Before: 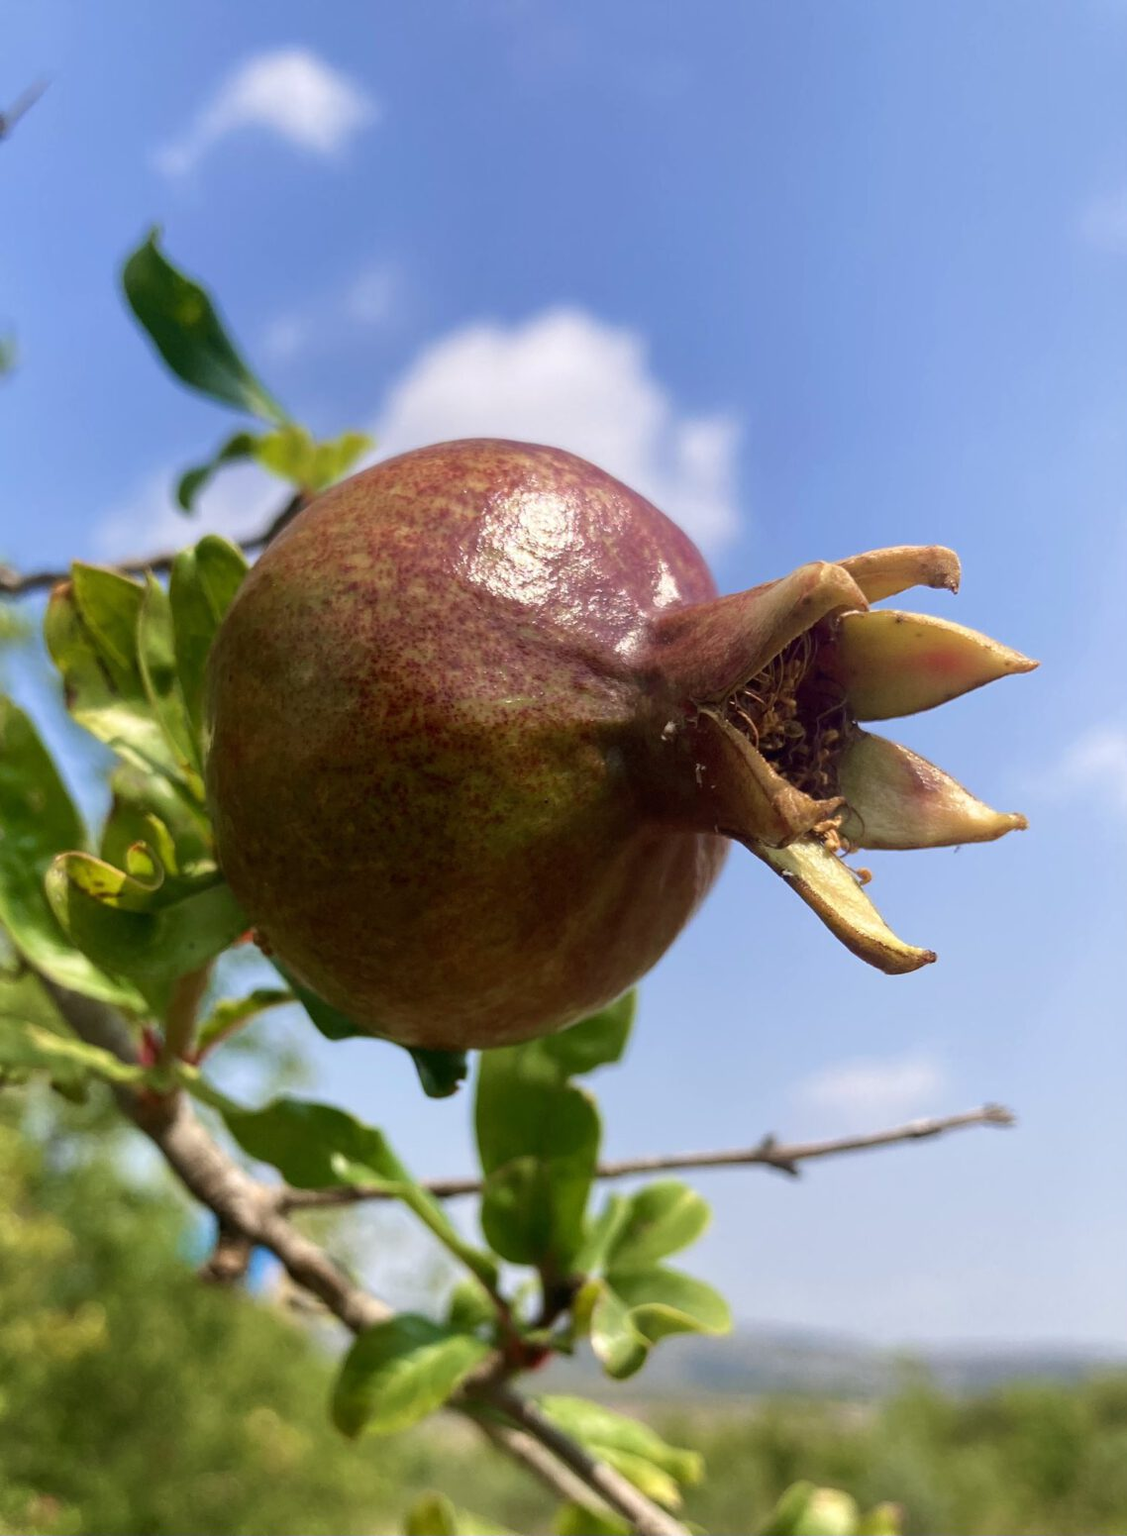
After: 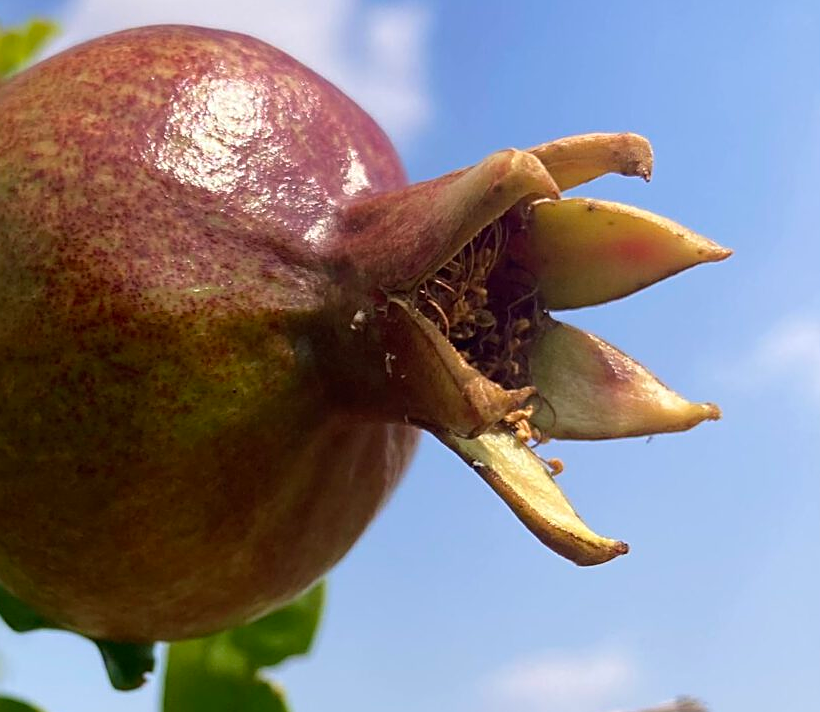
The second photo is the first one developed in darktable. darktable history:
sharpen: on, module defaults
exposure: black level correction 0, compensate exposure bias true, compensate highlight preservation false
crop and rotate: left 27.938%, top 27.046%, bottom 27.046%
